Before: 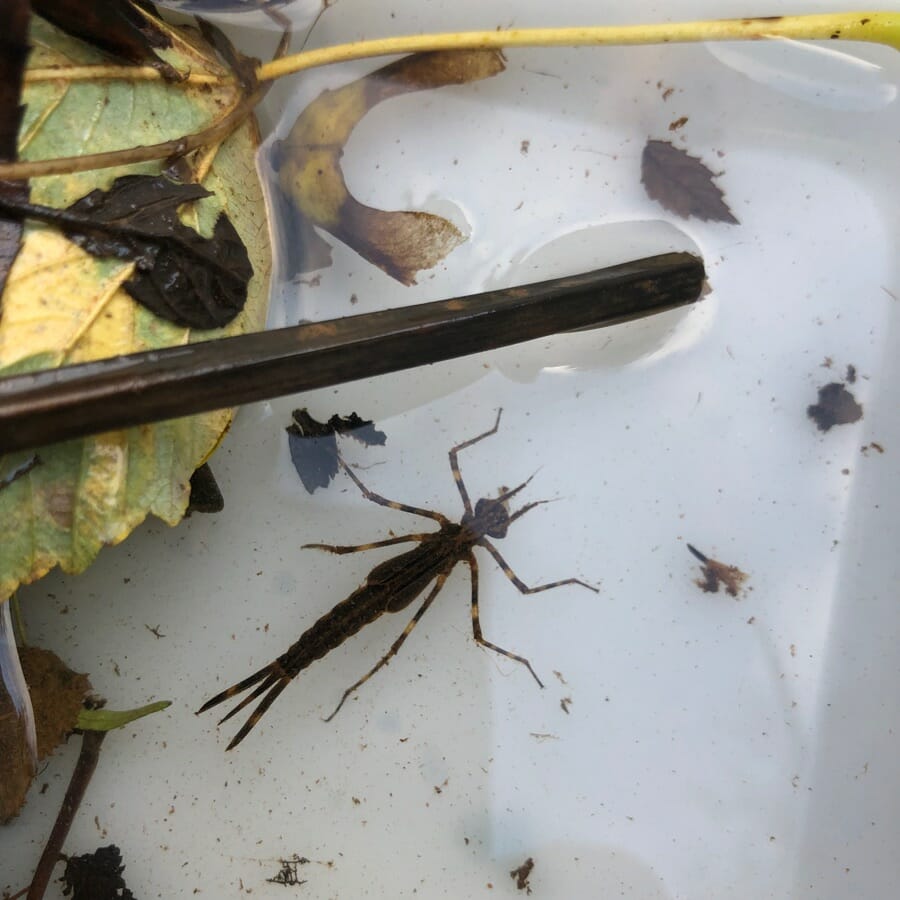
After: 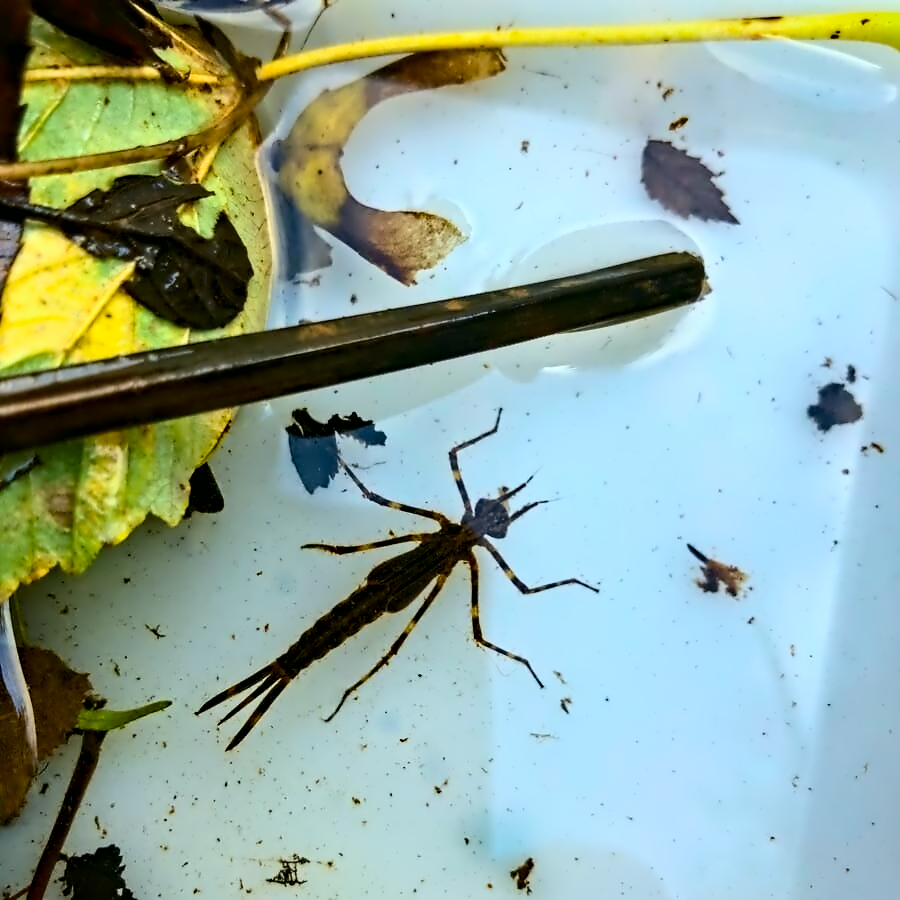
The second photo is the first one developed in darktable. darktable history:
color balance rgb: linear chroma grading › global chroma 15%, perceptual saturation grading › global saturation 30%
contrast equalizer: octaves 7, y [[0.5, 0.542, 0.583, 0.625, 0.667, 0.708], [0.5 ×6], [0.5 ×6], [0, 0.033, 0.067, 0.1, 0.133, 0.167], [0, 0.05, 0.1, 0.15, 0.2, 0.25]]
tone curve: curves: ch0 [(0, 0) (0.114, 0.083) (0.291, 0.3) (0.447, 0.535) (0.602, 0.712) (0.772, 0.864) (0.999, 0.978)]; ch1 [(0, 0) (0.389, 0.352) (0.458, 0.433) (0.486, 0.474) (0.509, 0.505) (0.535, 0.541) (0.555, 0.557) (0.677, 0.724) (1, 1)]; ch2 [(0, 0) (0.369, 0.388) (0.449, 0.431) (0.501, 0.5) (0.528, 0.552) (0.561, 0.596) (0.697, 0.721) (1, 1)], color space Lab, independent channels, preserve colors none
haze removal: adaptive false
color balance: mode lift, gamma, gain (sRGB)
color calibration: illuminant Planckian (black body), adaptation linear Bradford (ICC v4), x 0.361, y 0.366, temperature 4511.61 K, saturation algorithm version 1 (2020)
